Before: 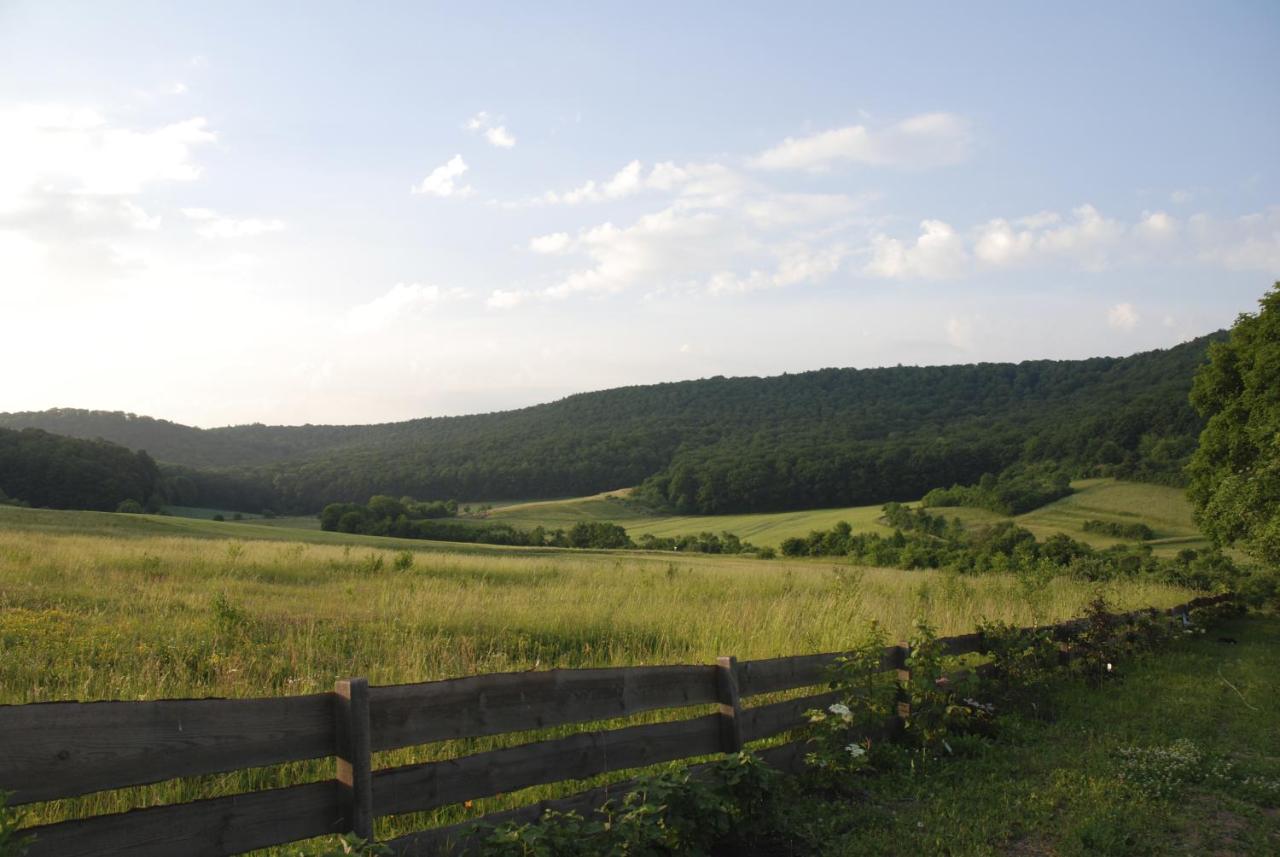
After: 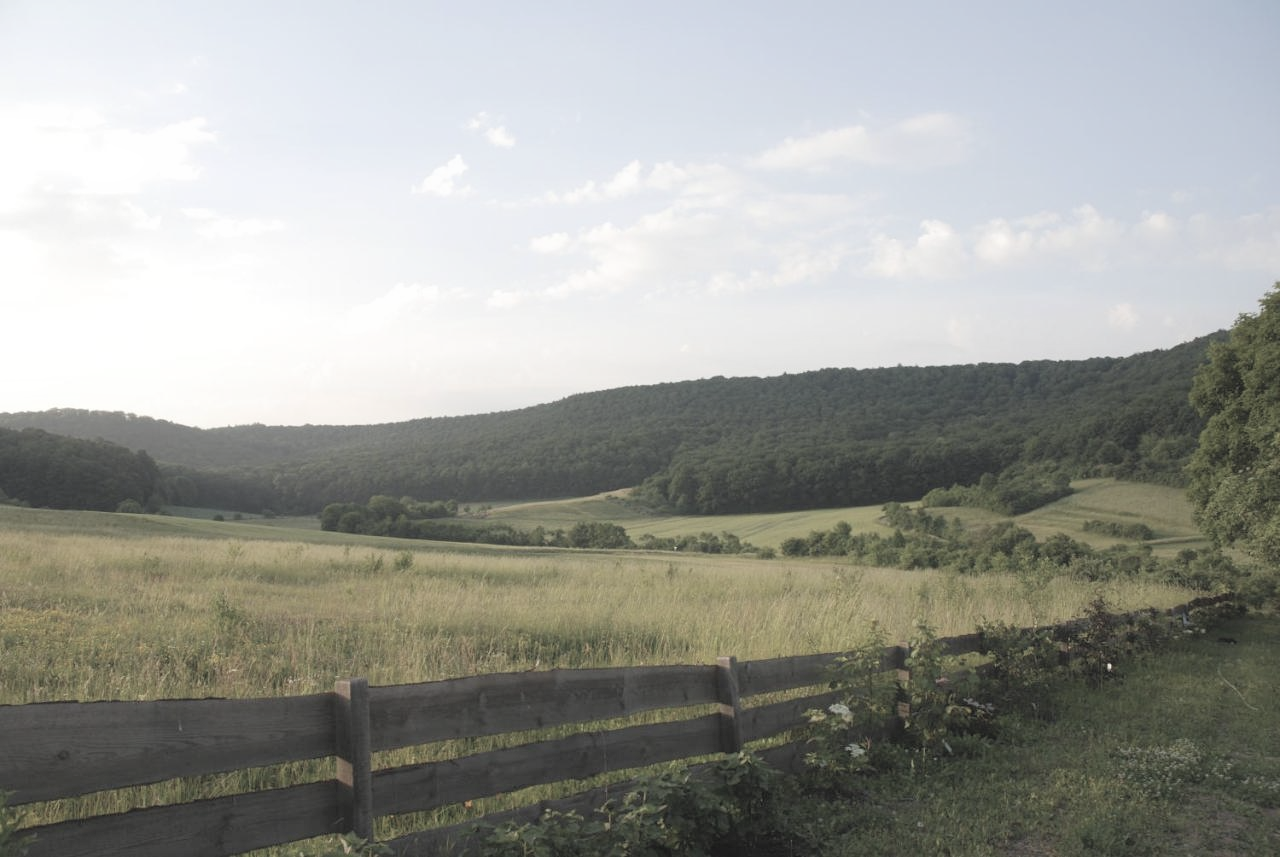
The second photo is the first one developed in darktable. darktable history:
contrast equalizer: octaves 7, y [[0.511, 0.558, 0.631, 0.632, 0.559, 0.512], [0.5 ×6], [0.507, 0.559, 0.627, 0.644, 0.647, 0.647], [0 ×6], [0 ×6]], mix -0.301
contrast brightness saturation: brightness 0.182, saturation -0.492
